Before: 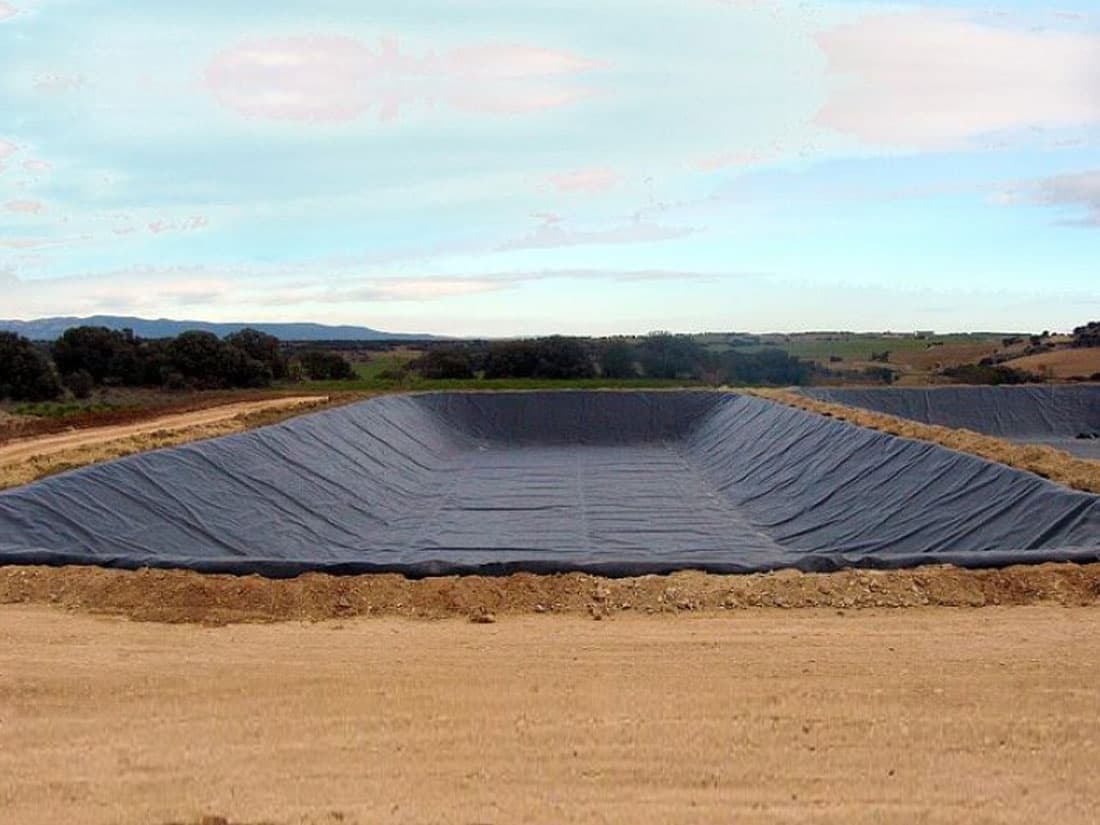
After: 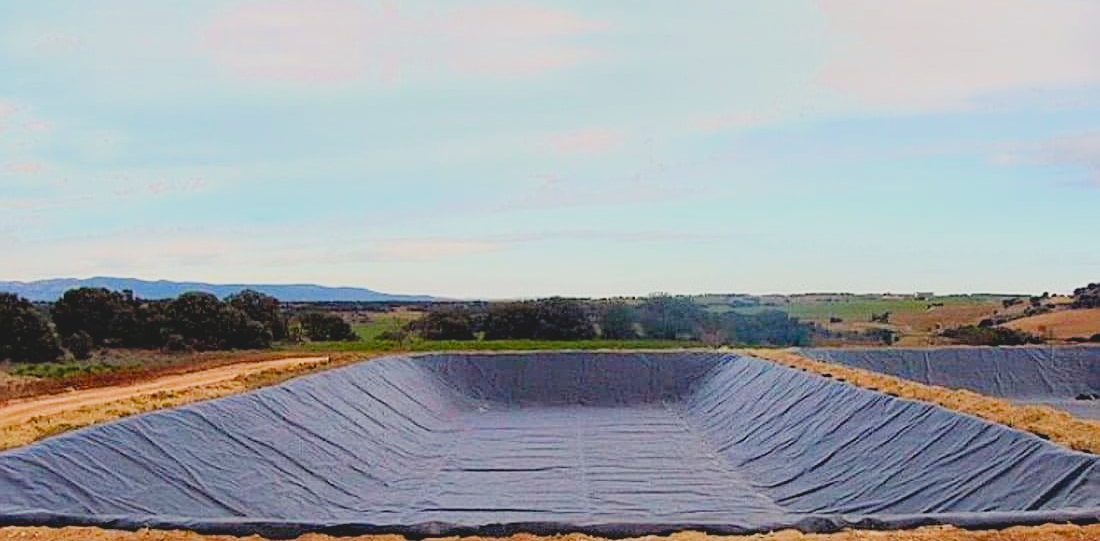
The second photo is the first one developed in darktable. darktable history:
haze removal: compatibility mode true, adaptive false
crop and rotate: top 4.848%, bottom 29.503%
exposure: black level correction 0, exposure 1.1 EV, compensate exposure bias true, compensate highlight preservation false
contrast brightness saturation: contrast -0.19, saturation 0.19
sharpen: on, module defaults
filmic rgb: black relative exposure -7.65 EV, white relative exposure 4.56 EV, hardness 3.61
